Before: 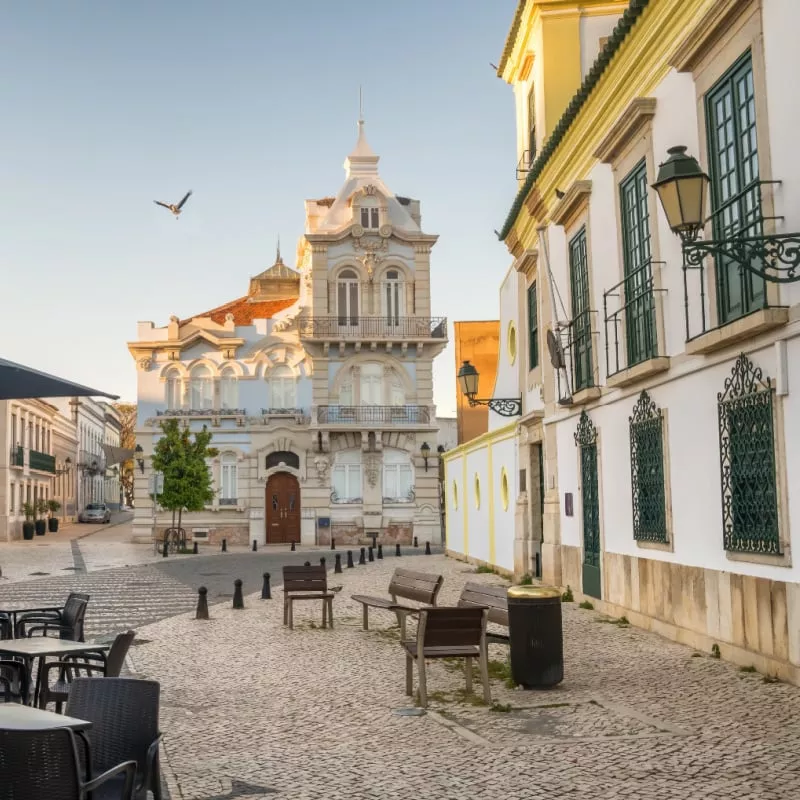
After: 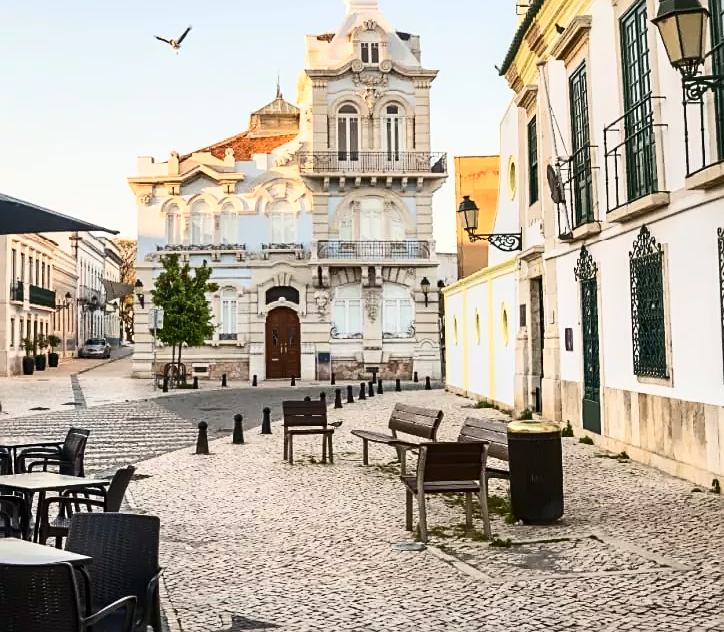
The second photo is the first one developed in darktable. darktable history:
contrast brightness saturation: contrast 0.378, brightness 0.096
crop: top 20.631%, right 9.413%, bottom 0.321%
sharpen: on, module defaults
